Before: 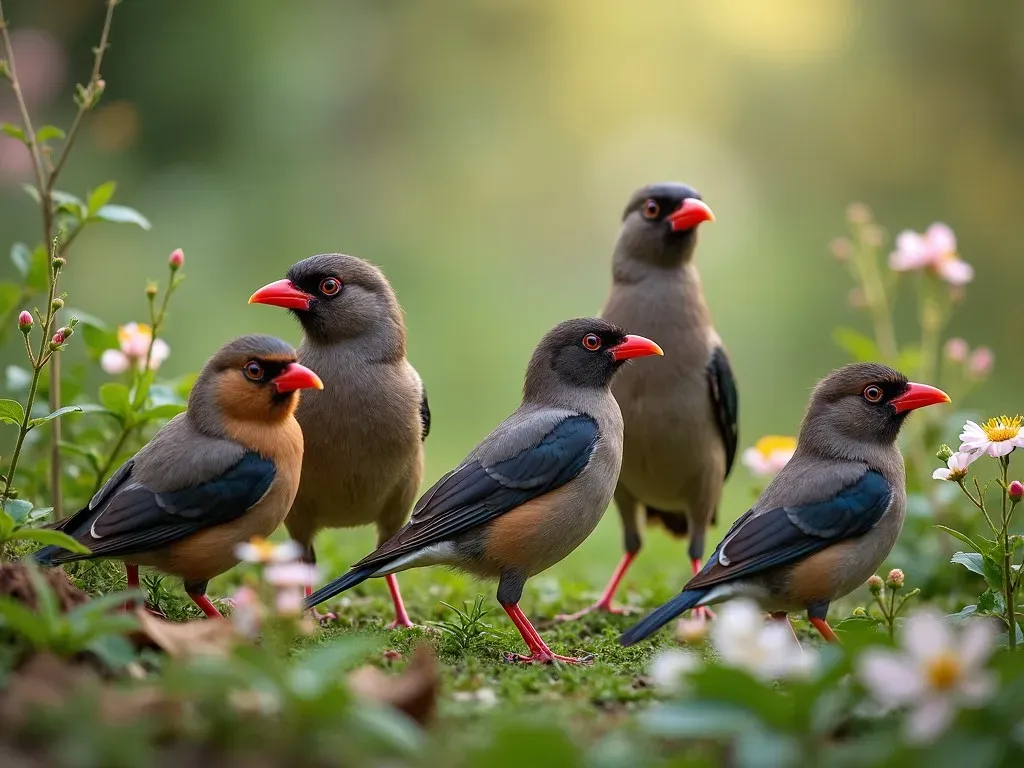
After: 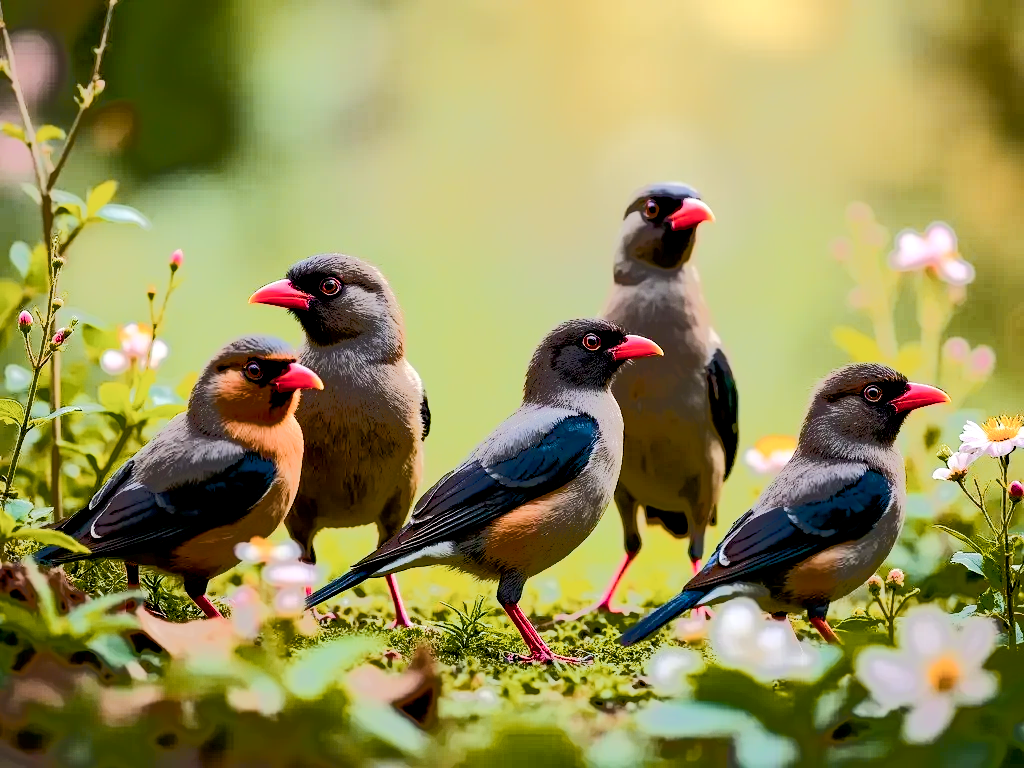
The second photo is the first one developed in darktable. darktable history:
color correction: highlights a* -0.152, highlights b* 0.083
exposure: black level correction 0.007, exposure 0.104 EV, compensate highlight preservation false
color zones: curves: ch1 [(0.235, 0.558) (0.75, 0.5)]; ch2 [(0.25, 0.462) (0.749, 0.457)]
contrast brightness saturation: contrast 0.252, saturation -0.313
color balance rgb: global offset › luminance -0.356%, linear chroma grading › shadows 9.739%, linear chroma grading › highlights 9.147%, linear chroma grading › global chroma 15.107%, linear chroma grading › mid-tones 14.892%, perceptual saturation grading › global saturation 20%, perceptual saturation grading › highlights -24.795%, perceptual saturation grading › shadows 26.097%, perceptual brilliance grading › mid-tones 9.534%, perceptual brilliance grading › shadows 14.684%
tone equalizer: -7 EV -0.631 EV, -6 EV 0.972 EV, -5 EV -0.474 EV, -4 EV 0.41 EV, -3 EV 0.444 EV, -2 EV 0.164 EV, -1 EV -0.129 EV, +0 EV -0.388 EV, edges refinement/feathering 500, mask exposure compensation -1.57 EV, preserve details no
